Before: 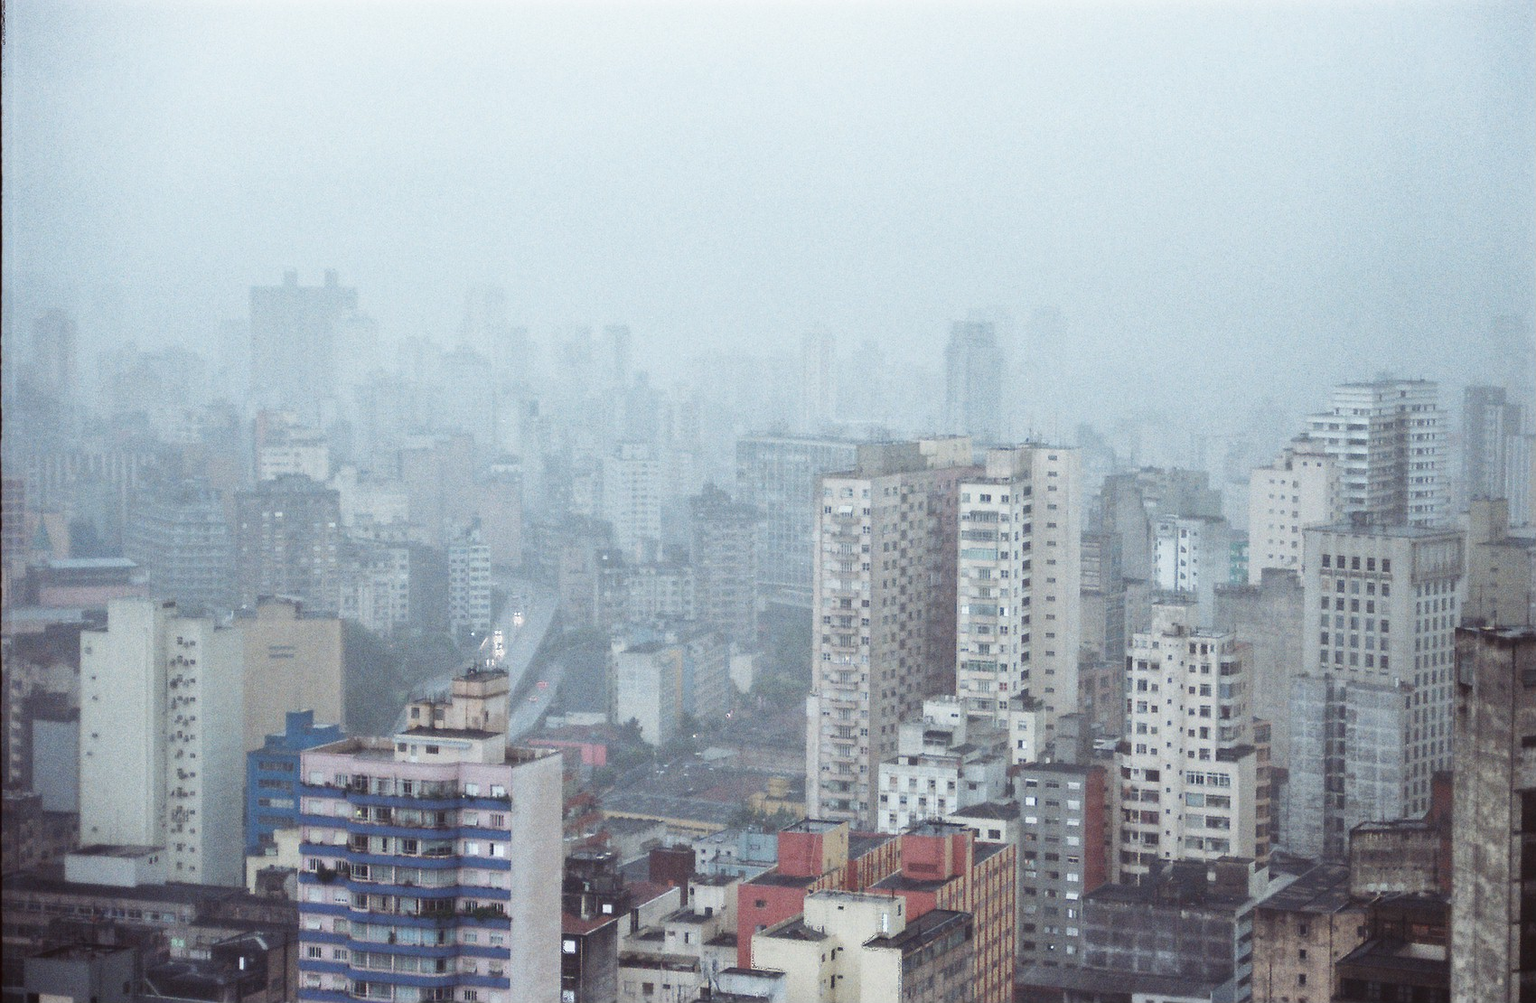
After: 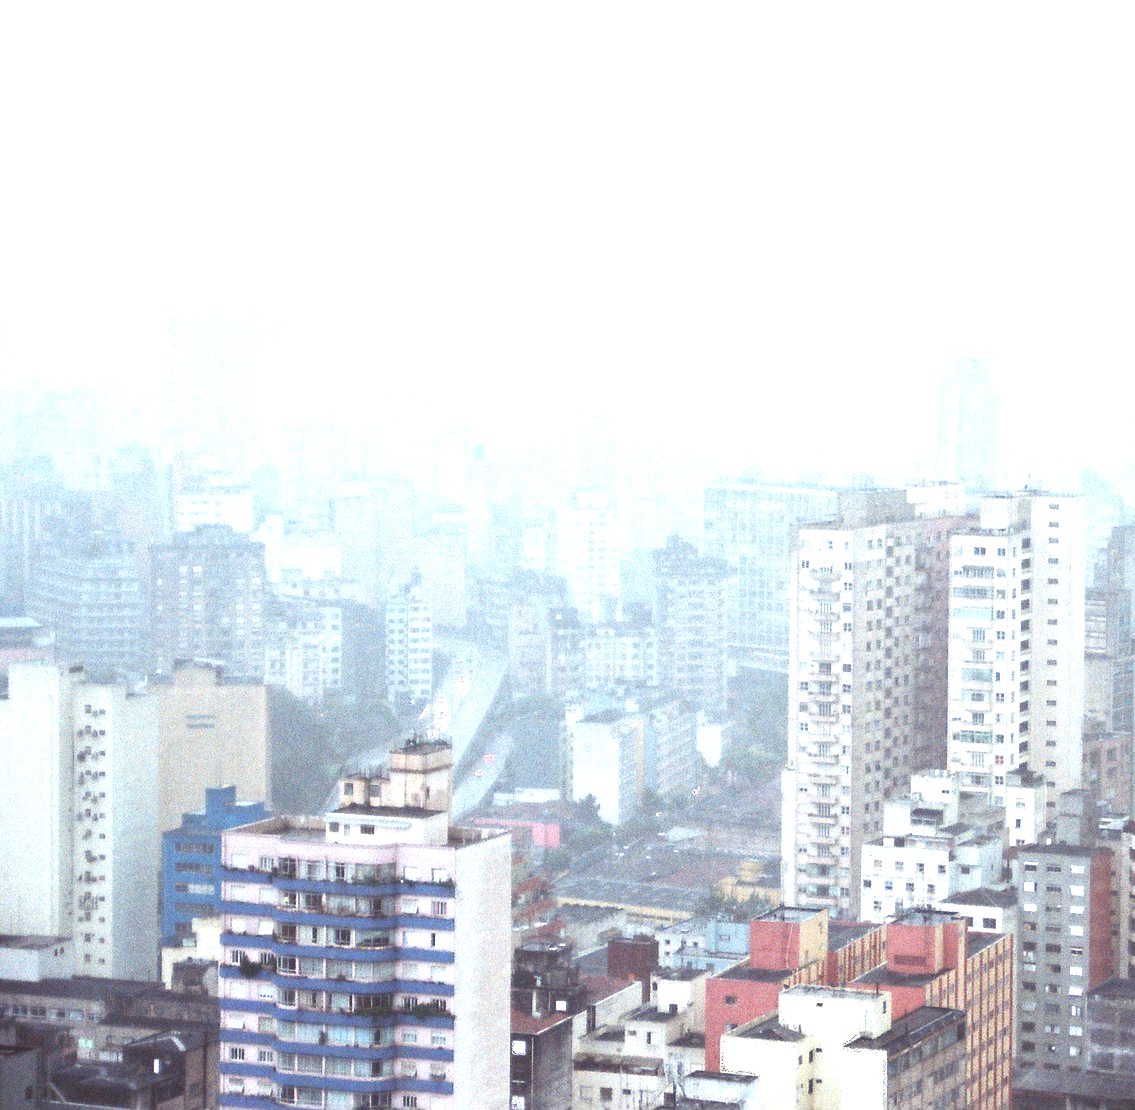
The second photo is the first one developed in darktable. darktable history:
crop and rotate: left 6.54%, right 26.647%
exposure: black level correction 0, exposure 1.1 EV, compensate highlight preservation false
